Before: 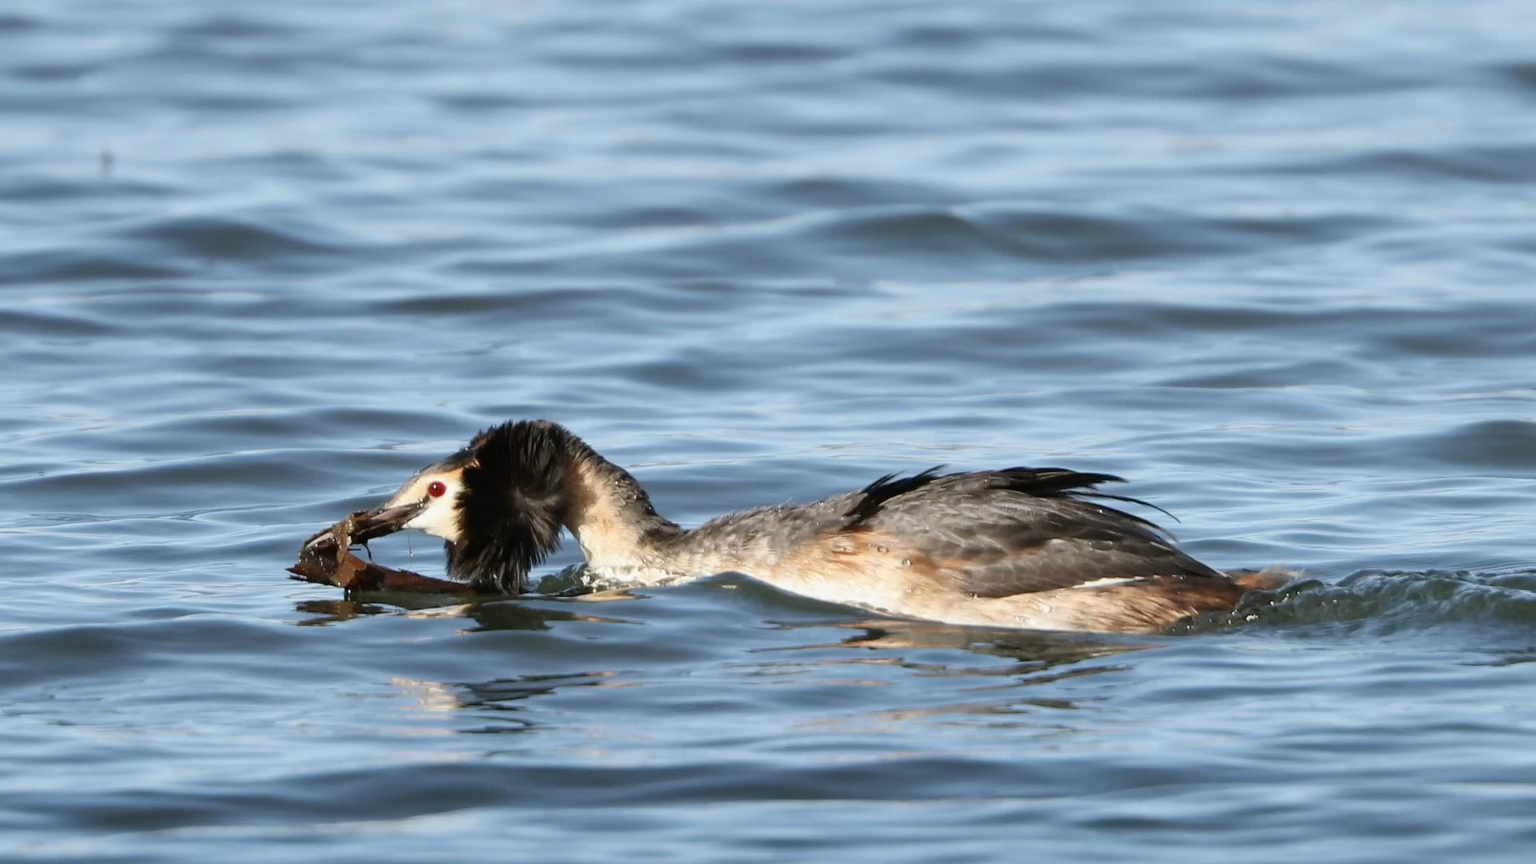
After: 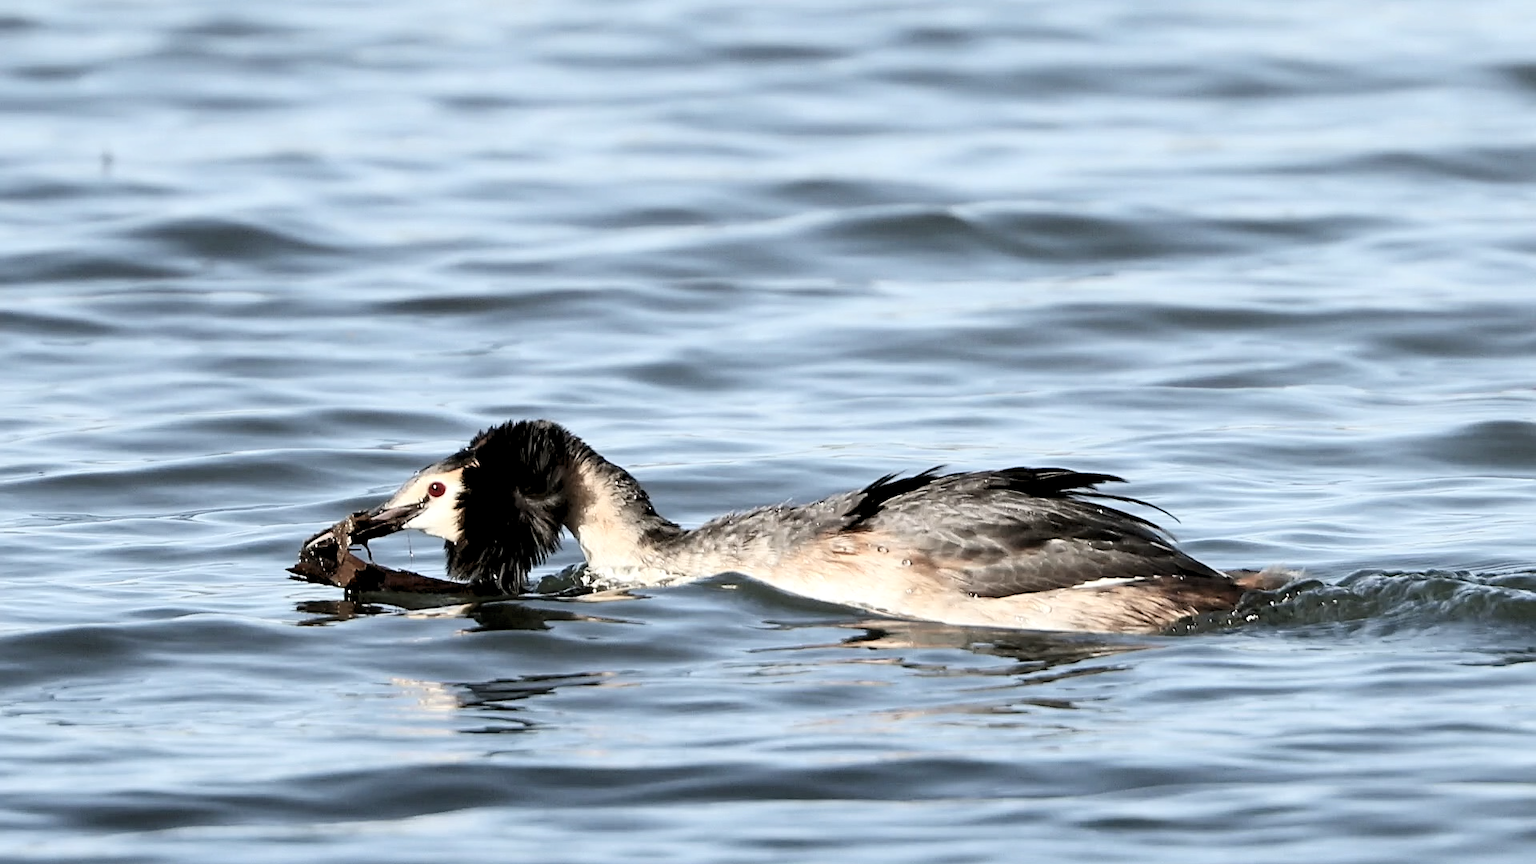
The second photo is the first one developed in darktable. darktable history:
color balance: input saturation 100.43%, contrast fulcrum 14.22%, output saturation 70.41%
sharpen: on, module defaults
contrast brightness saturation: contrast 0.22
rgb levels: levels [[0.013, 0.434, 0.89], [0, 0.5, 1], [0, 0.5, 1]]
